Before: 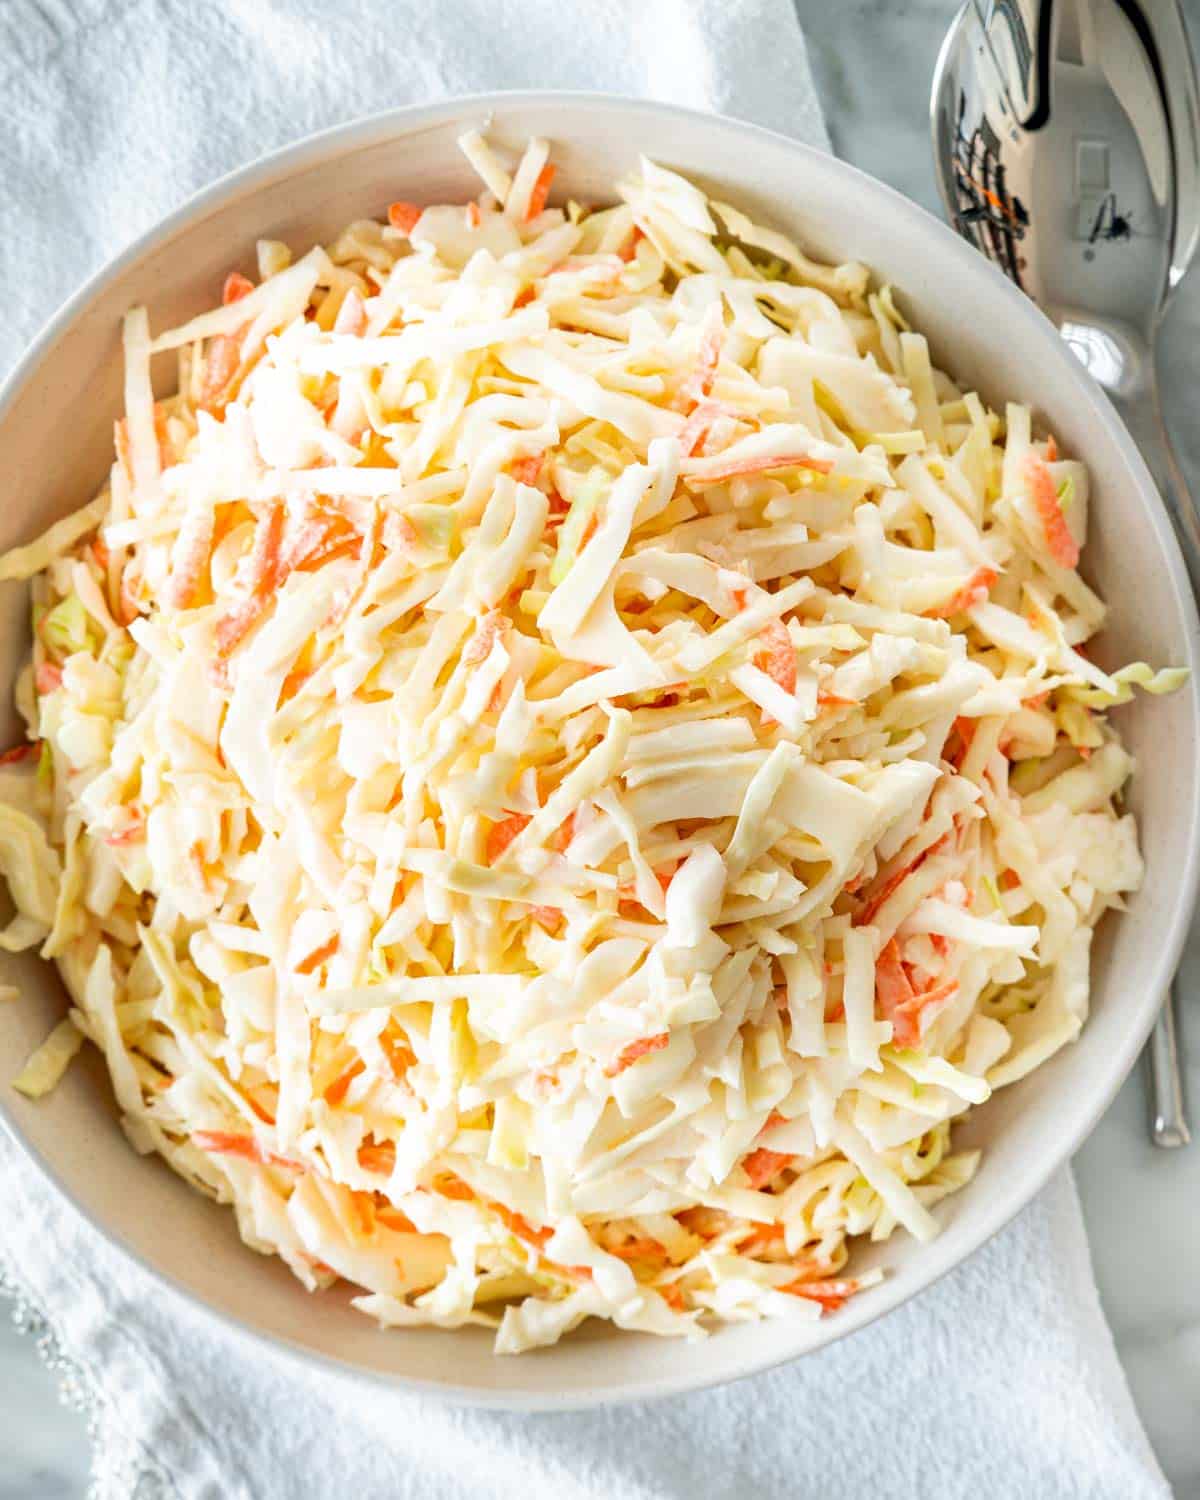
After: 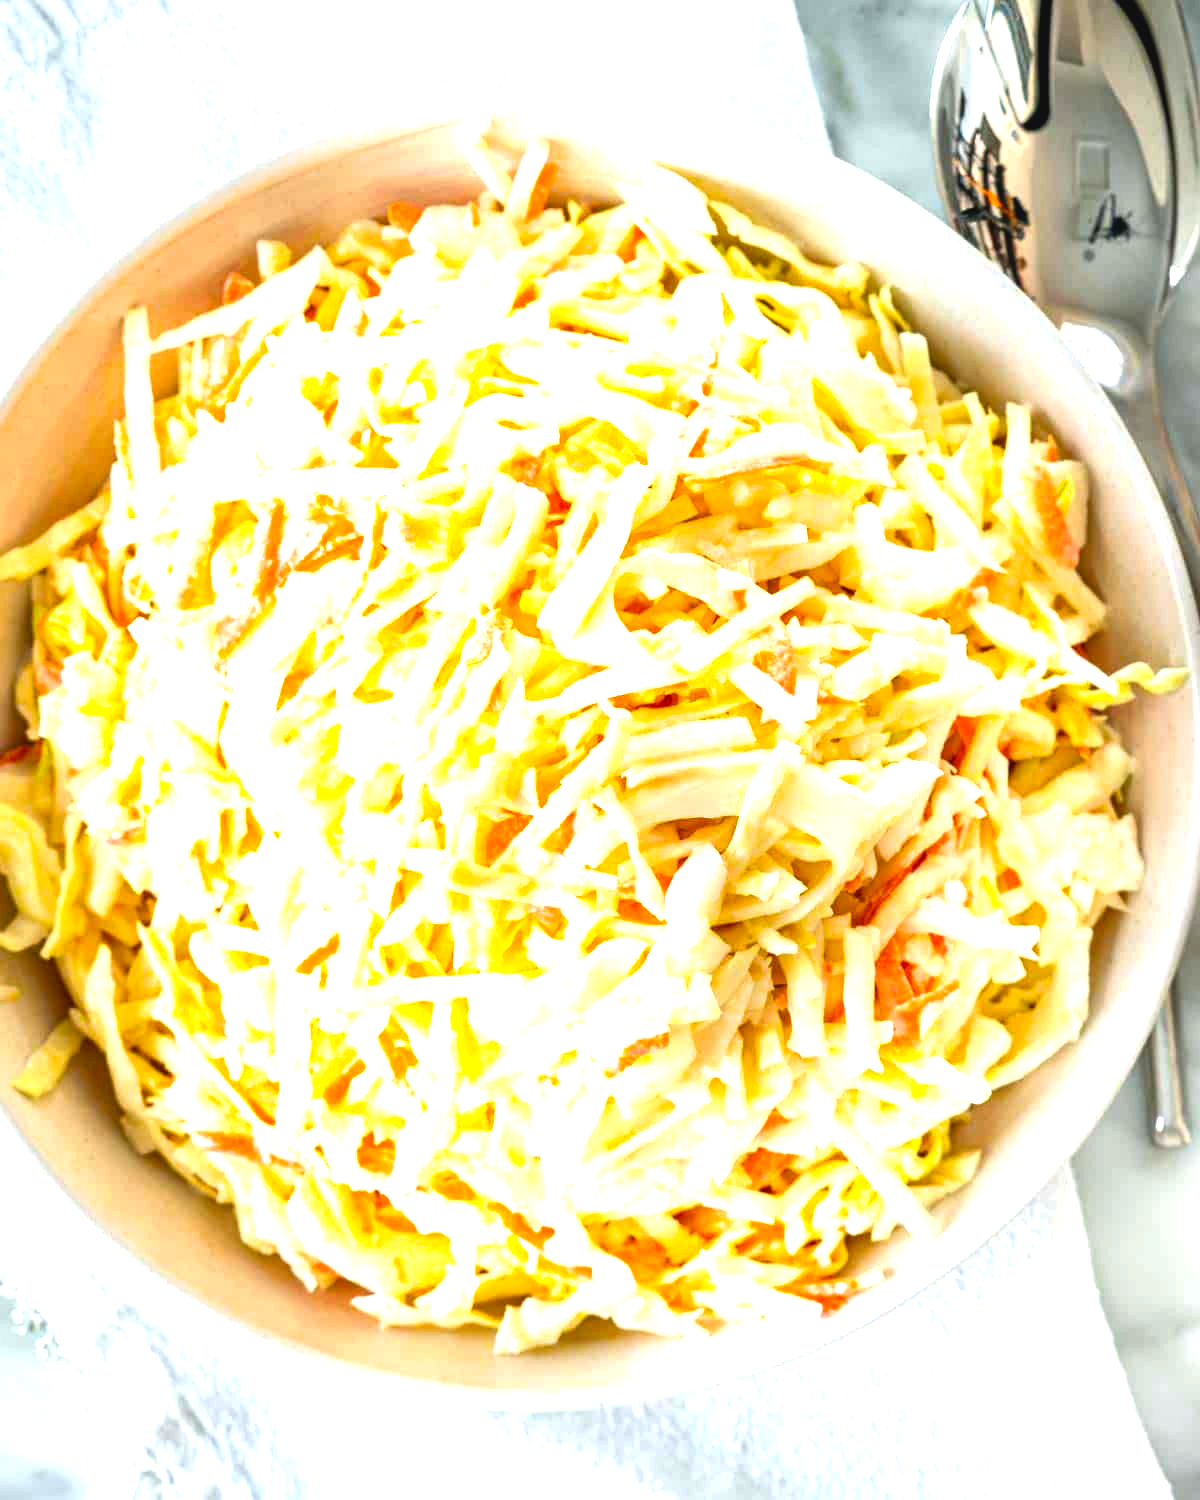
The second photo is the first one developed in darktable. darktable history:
tone equalizer: -8 EV -0.414 EV, -7 EV -0.369 EV, -6 EV -0.317 EV, -5 EV -0.235 EV, -3 EV 0.244 EV, -2 EV 0.307 EV, -1 EV 0.375 EV, +0 EV 0.434 EV
color balance rgb: power › luminance -3.535%, power › hue 141.67°, global offset › luminance 0.499%, perceptual saturation grading › global saturation 31.05%, perceptual brilliance grading › global brilliance 11.85%, global vibrance 11.198%
